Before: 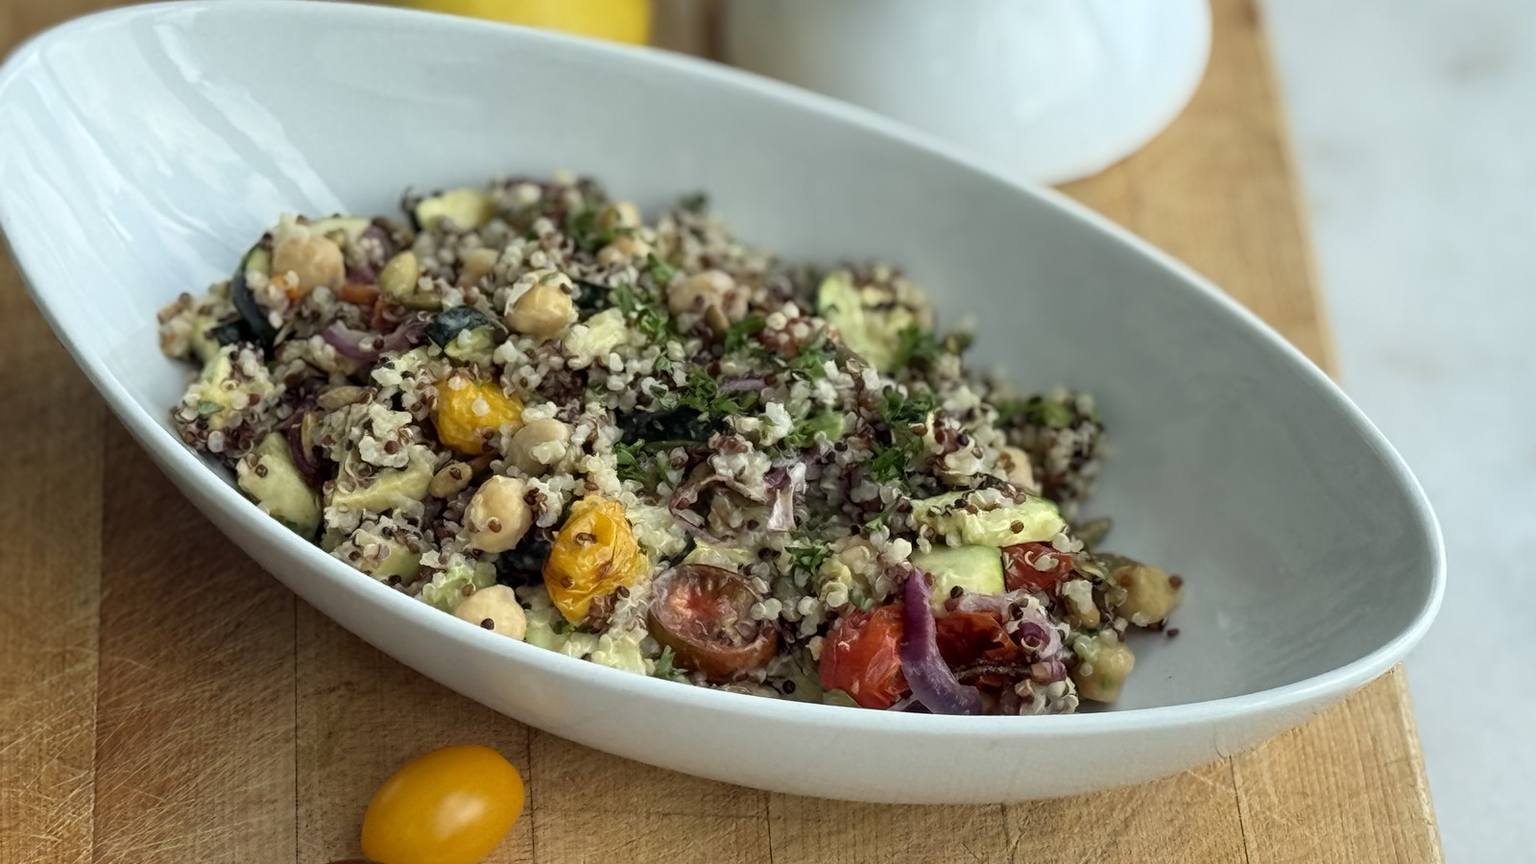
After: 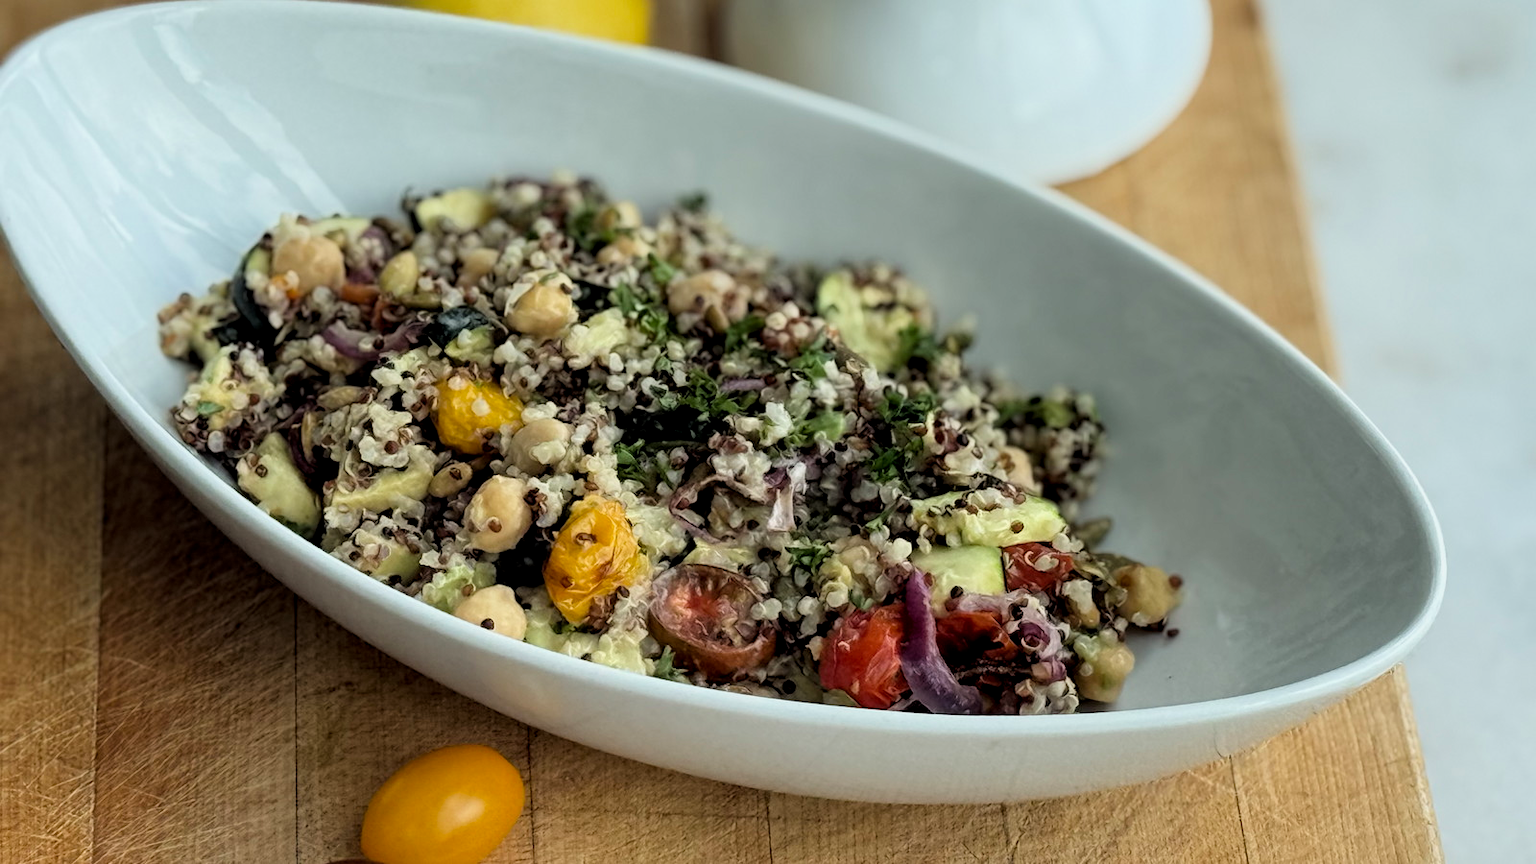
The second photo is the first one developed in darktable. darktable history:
local contrast: highlights 102%, shadows 102%, detail 120%, midtone range 0.2
filmic rgb: black relative exposure -11.78 EV, white relative exposure 5.43 EV, threshold 3.06 EV, hardness 4.49, latitude 50.12%, contrast 1.143, add noise in highlights 0.002, preserve chrominance max RGB, color science v3 (2019), use custom middle-gray values true, contrast in highlights soft, enable highlight reconstruction true
